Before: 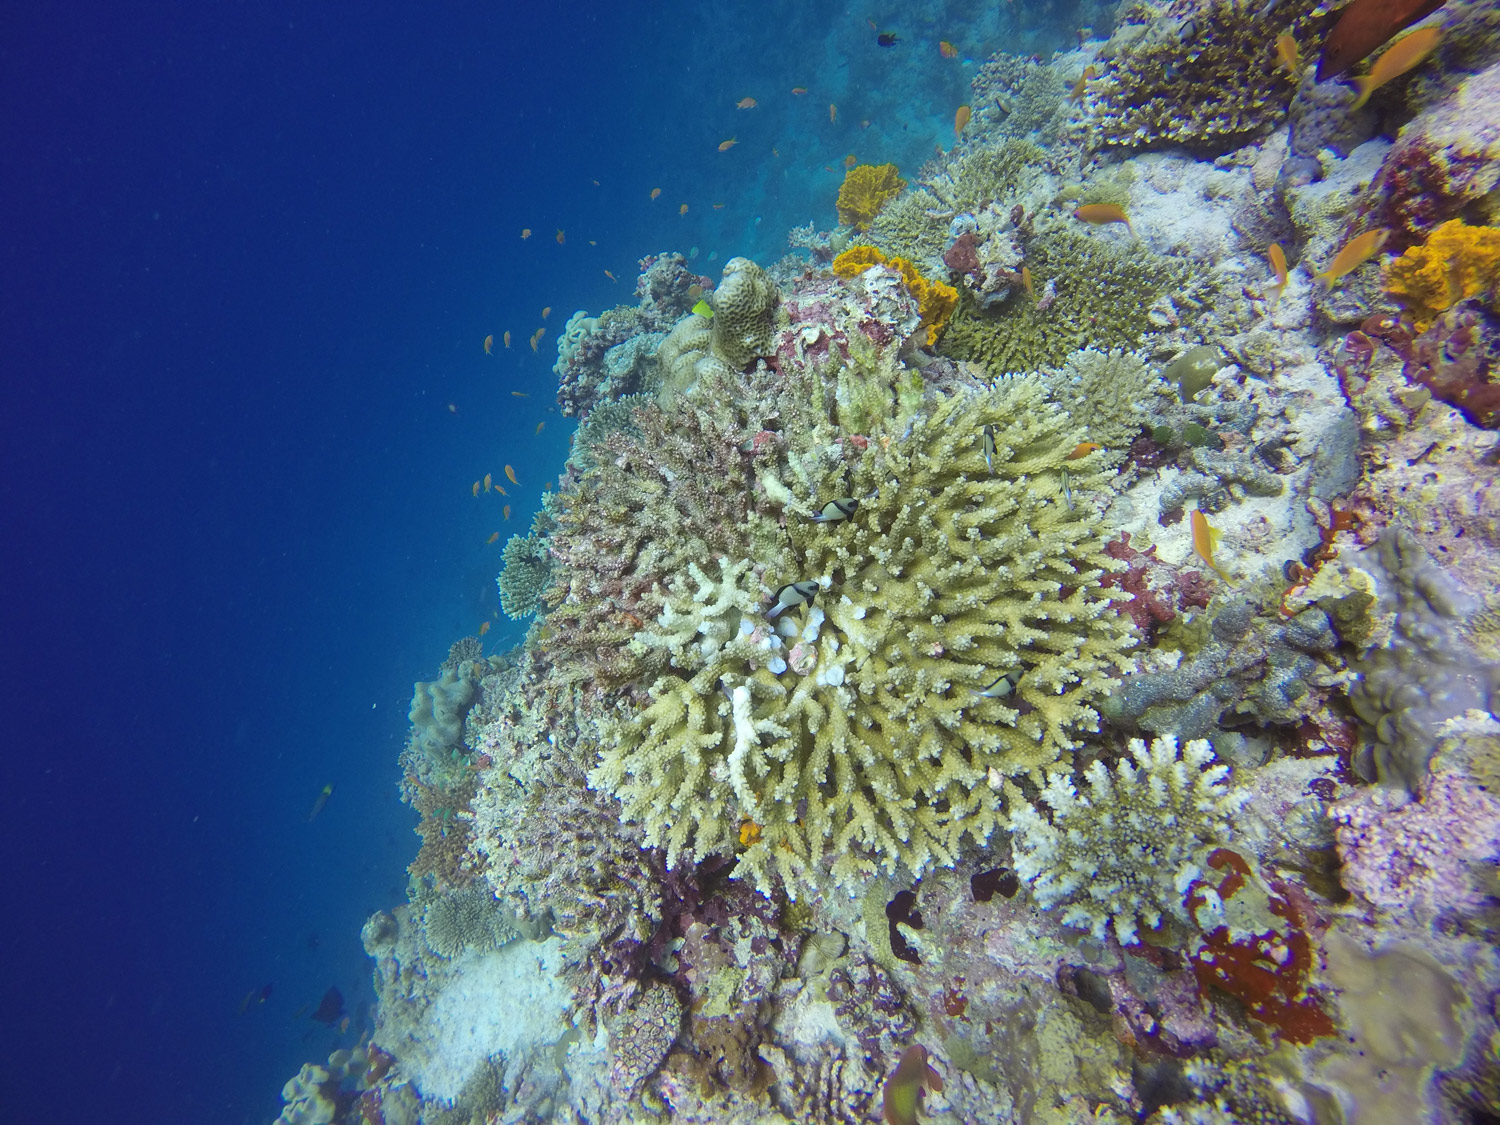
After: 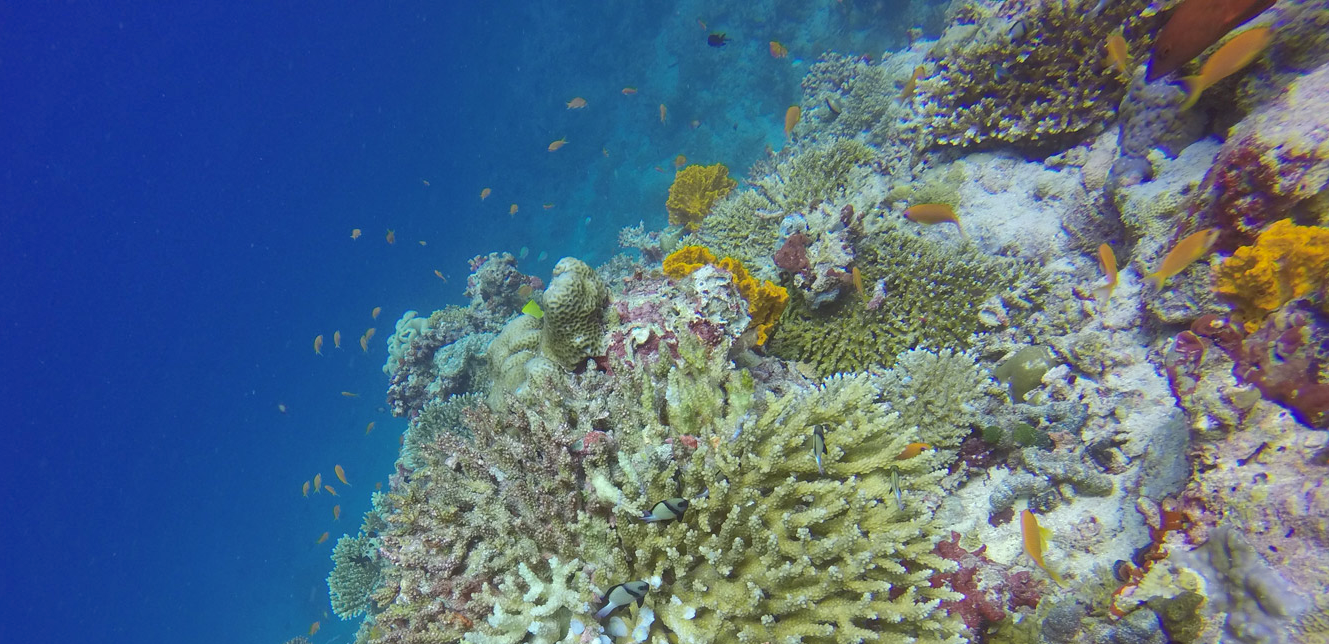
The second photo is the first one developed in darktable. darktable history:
crop and rotate: left 11.36%, bottom 42.706%
shadows and highlights: on, module defaults
